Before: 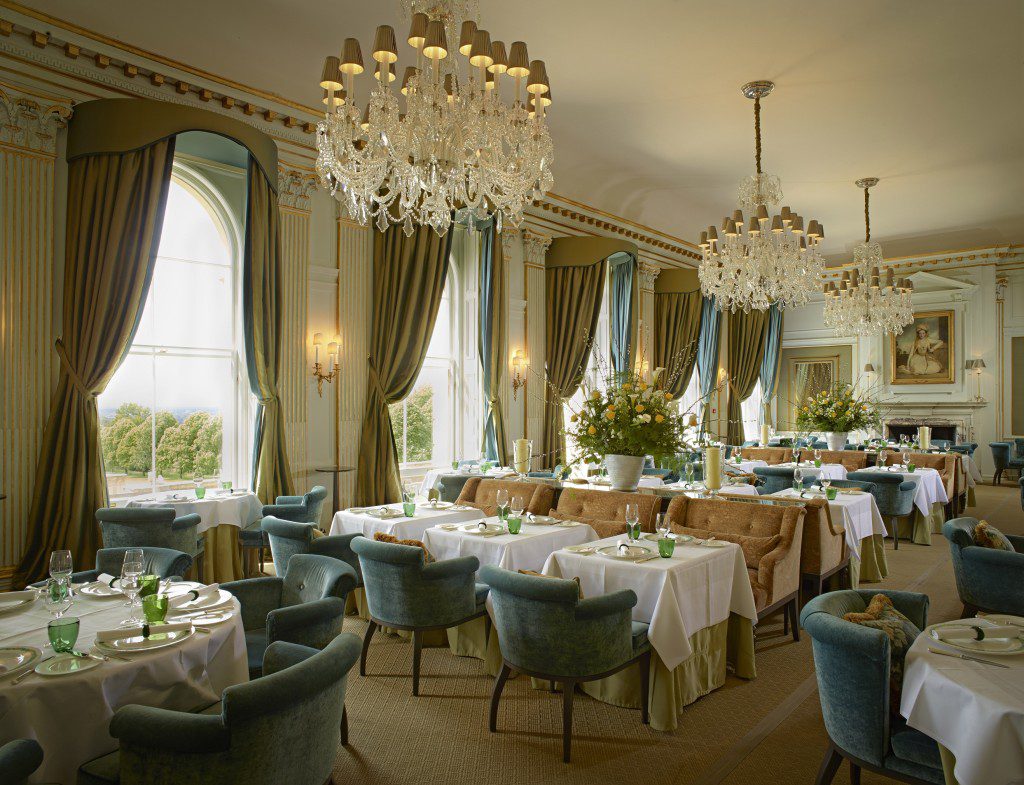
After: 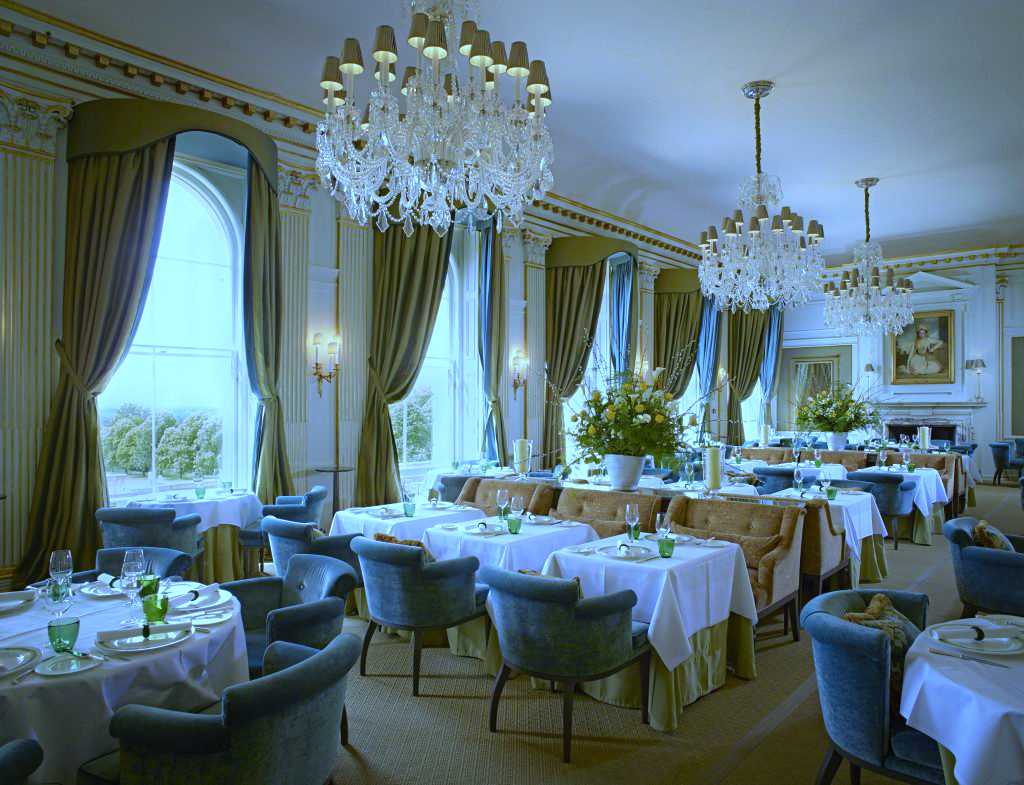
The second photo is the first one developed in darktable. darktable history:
contrast brightness saturation: saturation 0.13
white balance: red 0.766, blue 1.537
exposure: exposure 0.191 EV, compensate highlight preservation false
